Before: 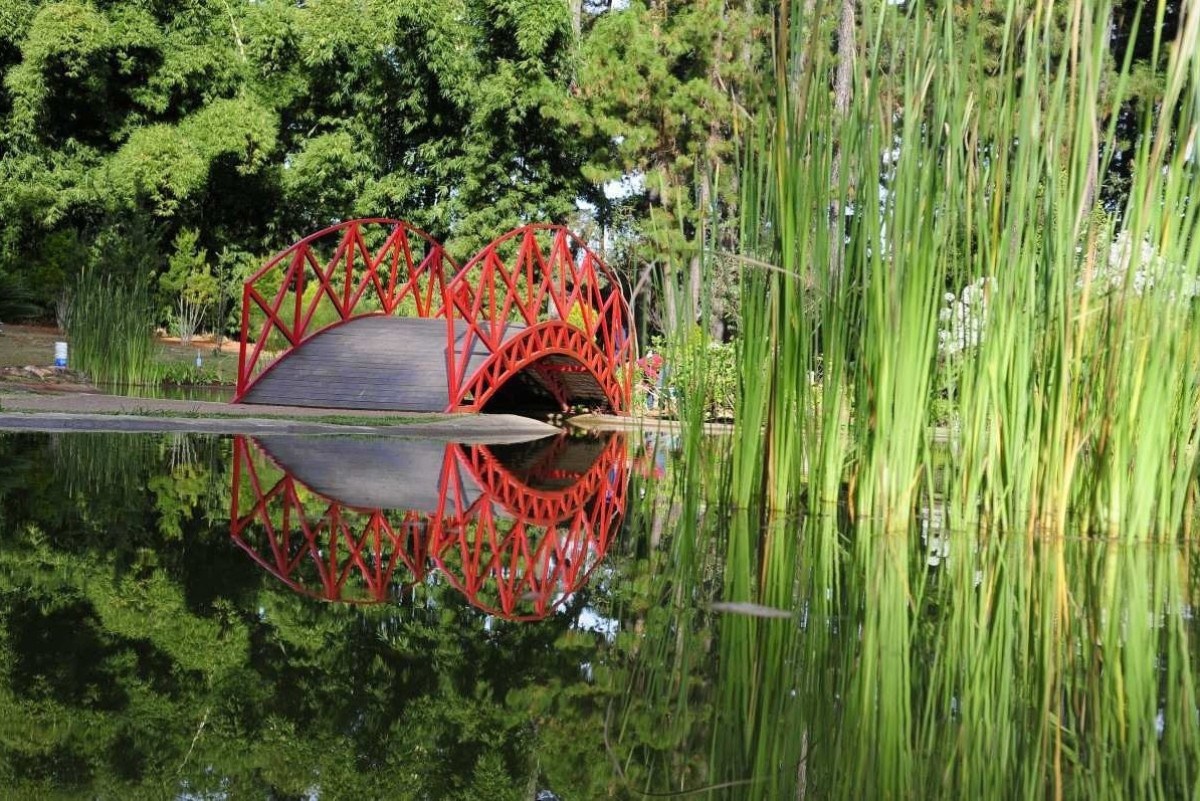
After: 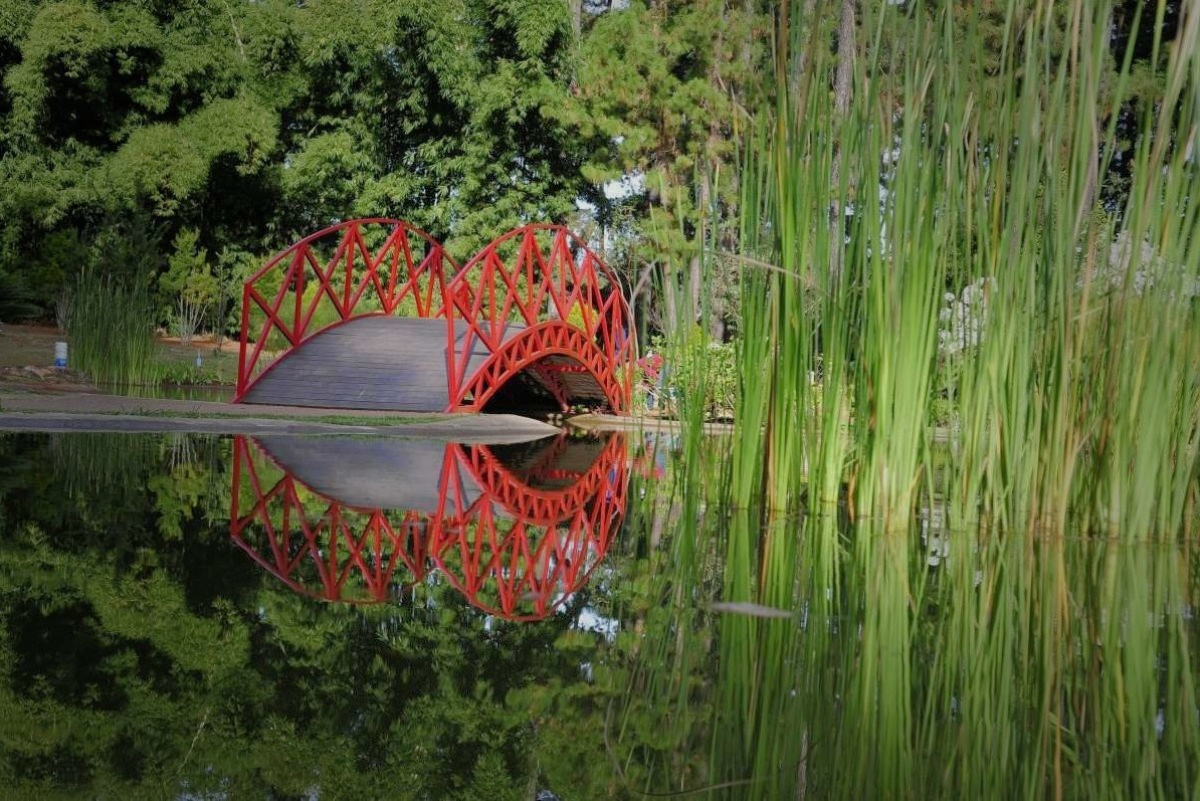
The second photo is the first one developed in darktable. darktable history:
tone equalizer: -8 EV 0.25 EV, -7 EV 0.423 EV, -6 EV 0.449 EV, -5 EV 0.233 EV, -3 EV -0.242 EV, -2 EV -0.422 EV, -1 EV -0.428 EV, +0 EV -0.258 EV, edges refinement/feathering 500, mask exposure compensation -1.57 EV, preserve details no
vignetting: fall-off start 40.68%, fall-off radius 40.23%, saturation -0.031
